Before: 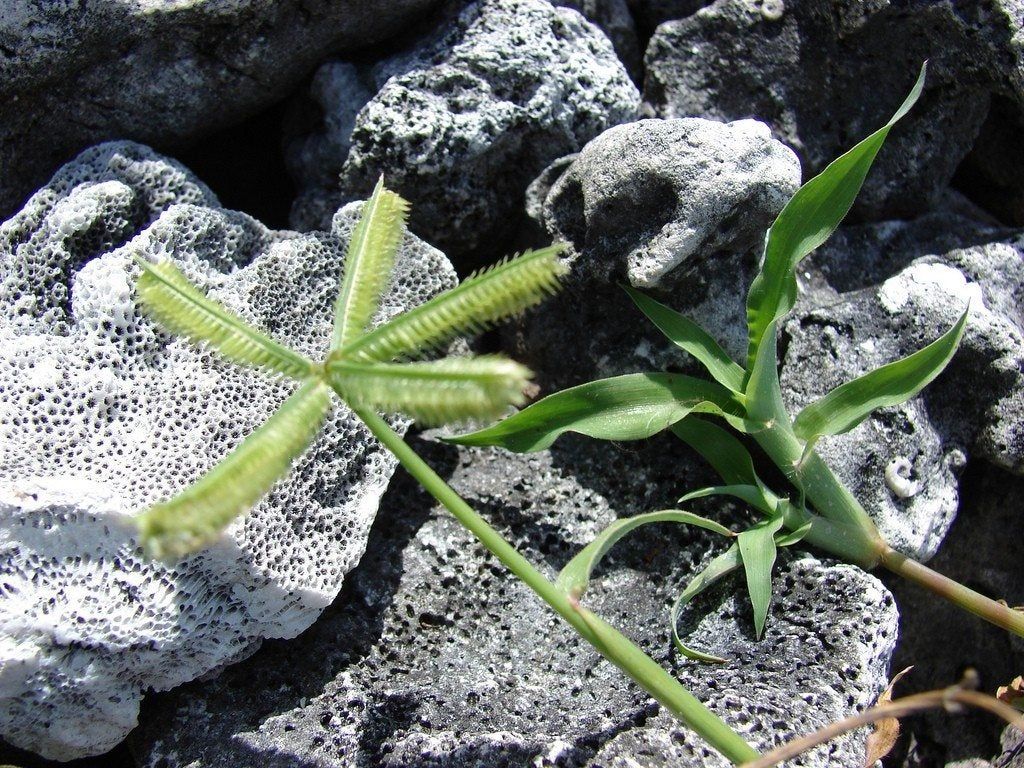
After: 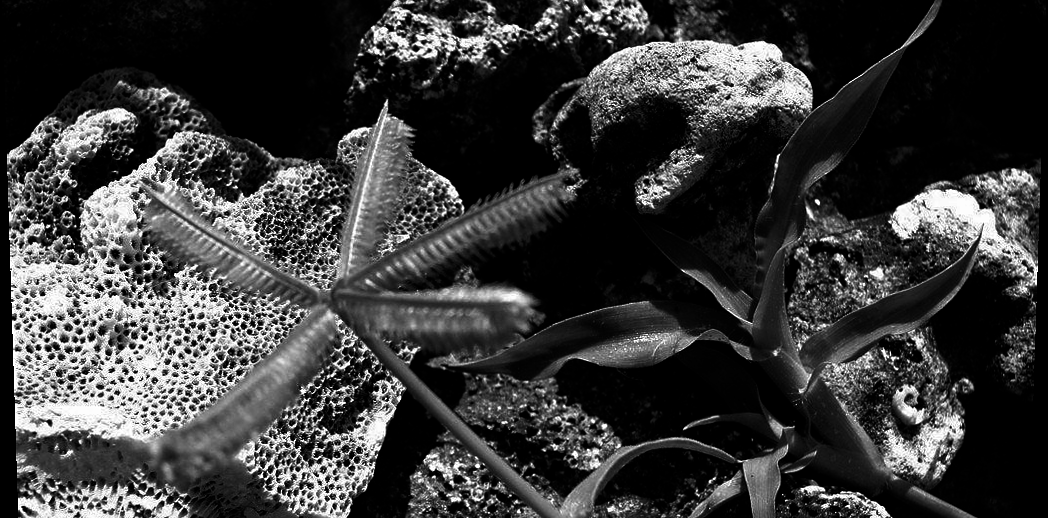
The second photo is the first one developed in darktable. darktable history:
crop: top 11.166%, bottom 22.168%
rotate and perspective: lens shift (vertical) 0.048, lens shift (horizontal) -0.024, automatic cropping off
color contrast: green-magenta contrast 0, blue-yellow contrast 0
sharpen: amount 0.2
white balance: red 0.986, blue 1.01
contrast brightness saturation: brightness -1, saturation 1
